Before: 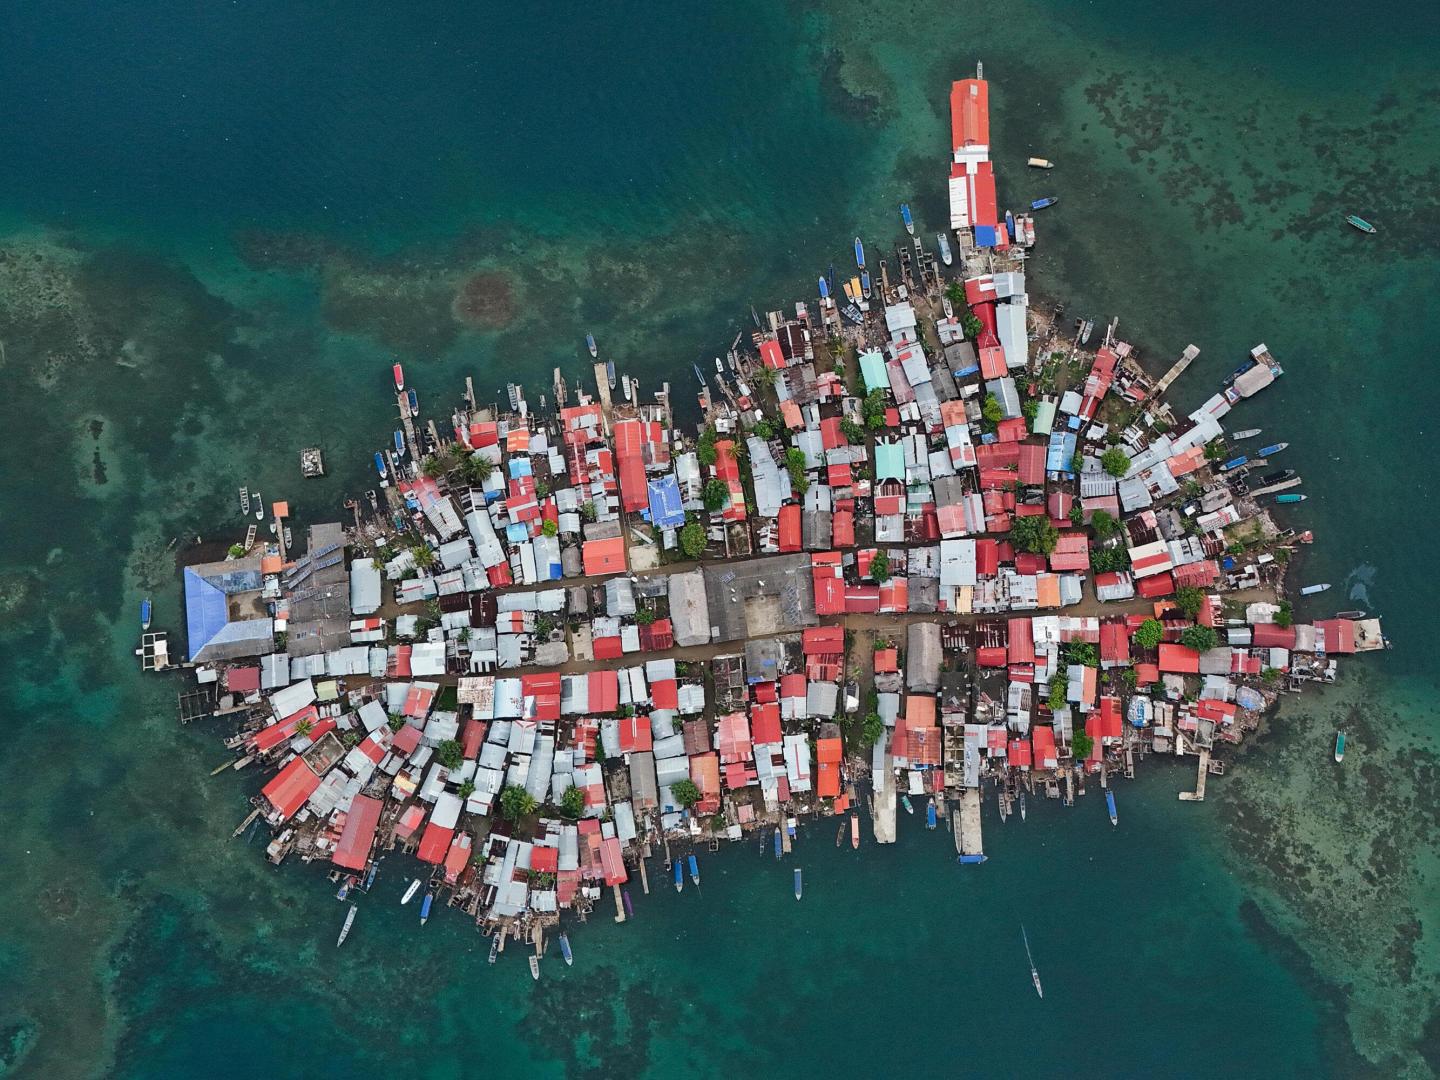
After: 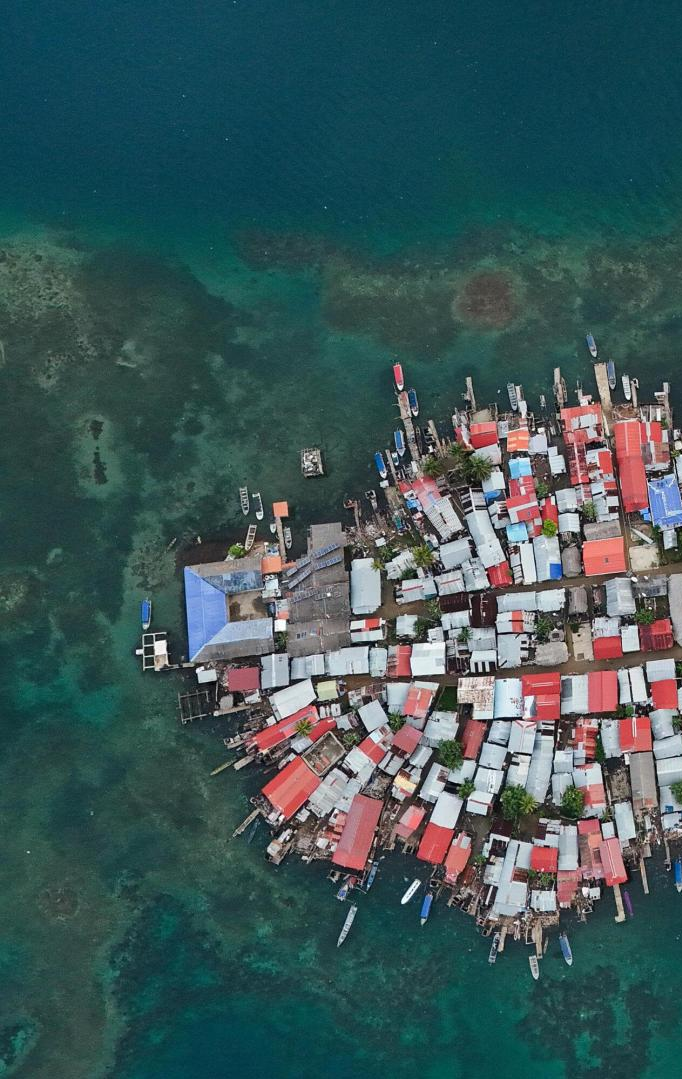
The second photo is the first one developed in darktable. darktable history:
crop and rotate: left 0.019%, top 0%, right 52.591%
